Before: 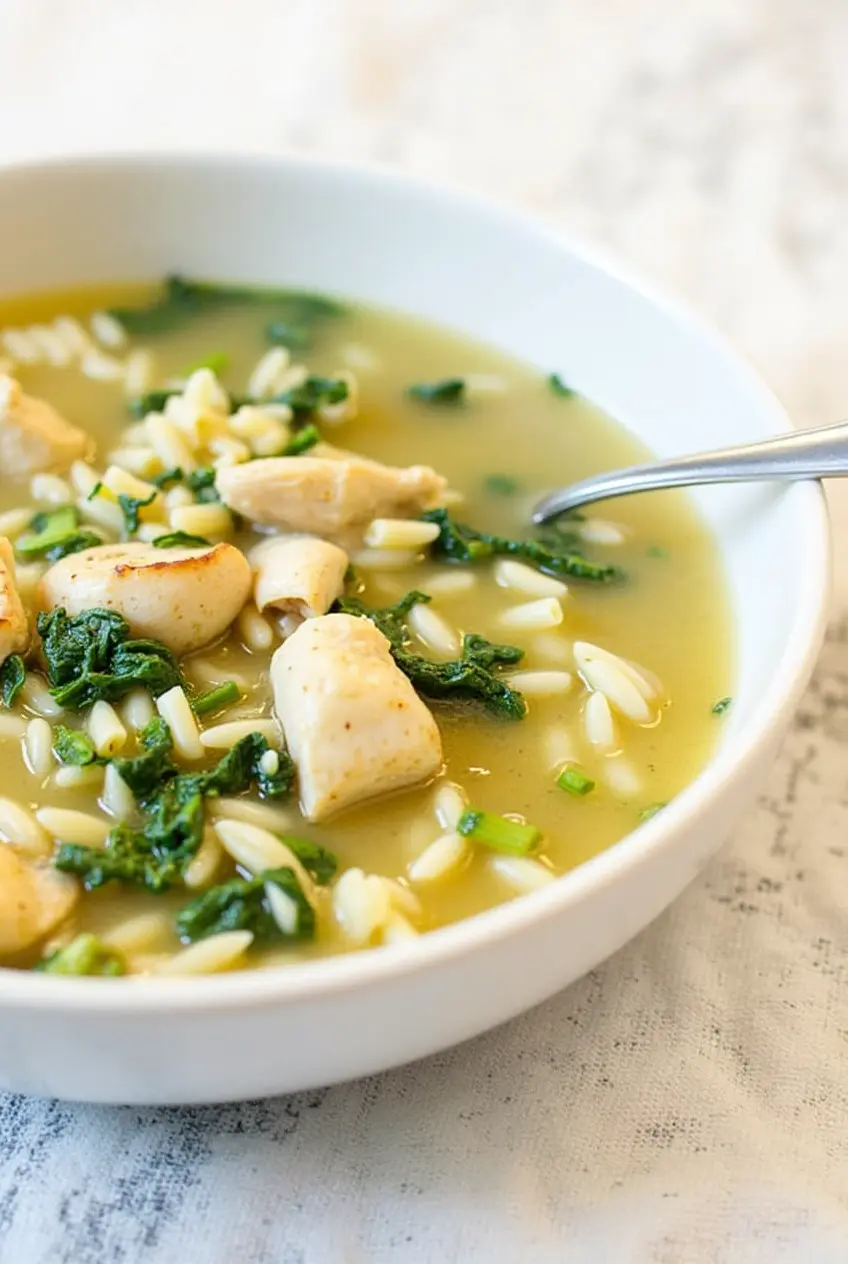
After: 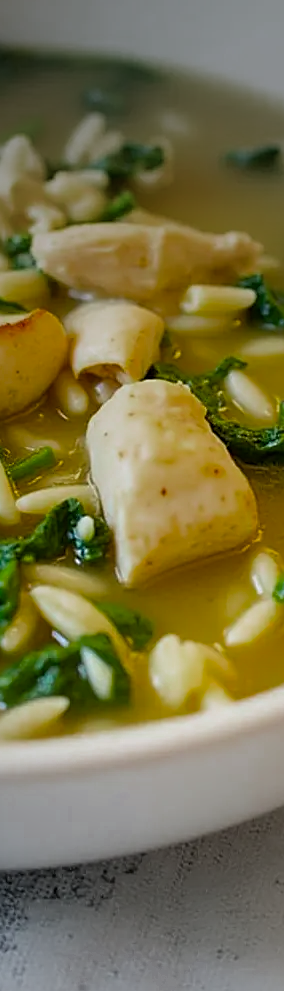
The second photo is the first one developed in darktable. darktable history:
vignetting: fall-off start 40%, fall-off radius 40%
sharpen: on, module defaults
exposure: exposure -0.072 EV, compensate highlight preservation false
crop and rotate: left 21.77%, top 18.528%, right 44.676%, bottom 2.997%
color zones: curves: ch0 [(0.27, 0.396) (0.563, 0.504) (0.75, 0.5) (0.787, 0.307)]
graduated density: rotation -0.352°, offset 57.64
color balance rgb: perceptual saturation grading › global saturation 20%, global vibrance 20%
